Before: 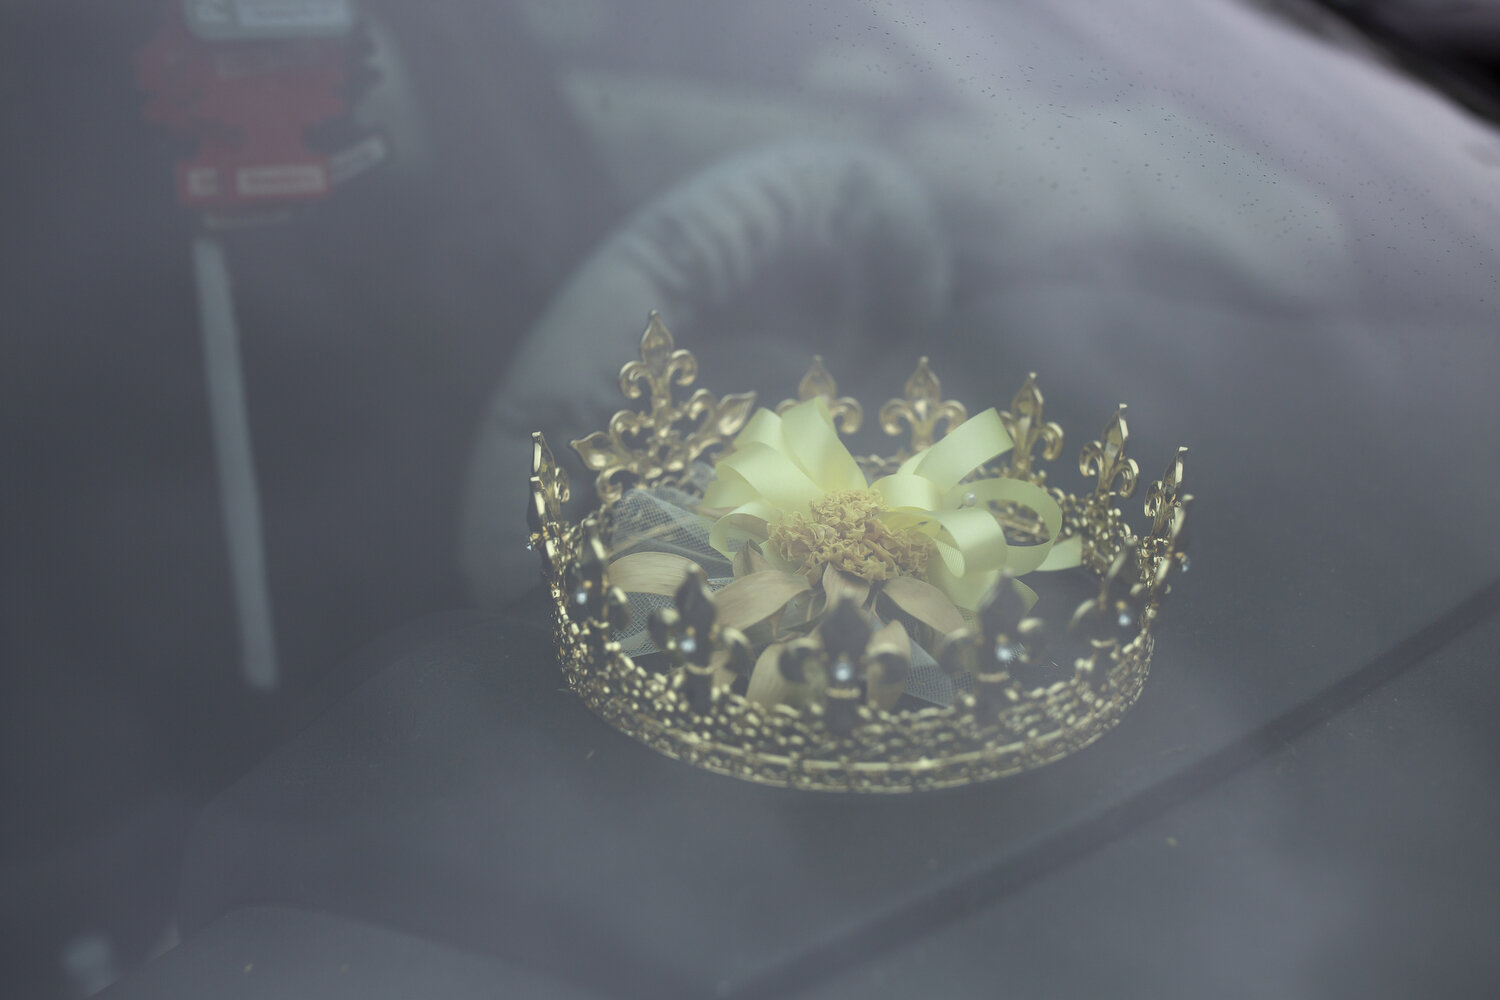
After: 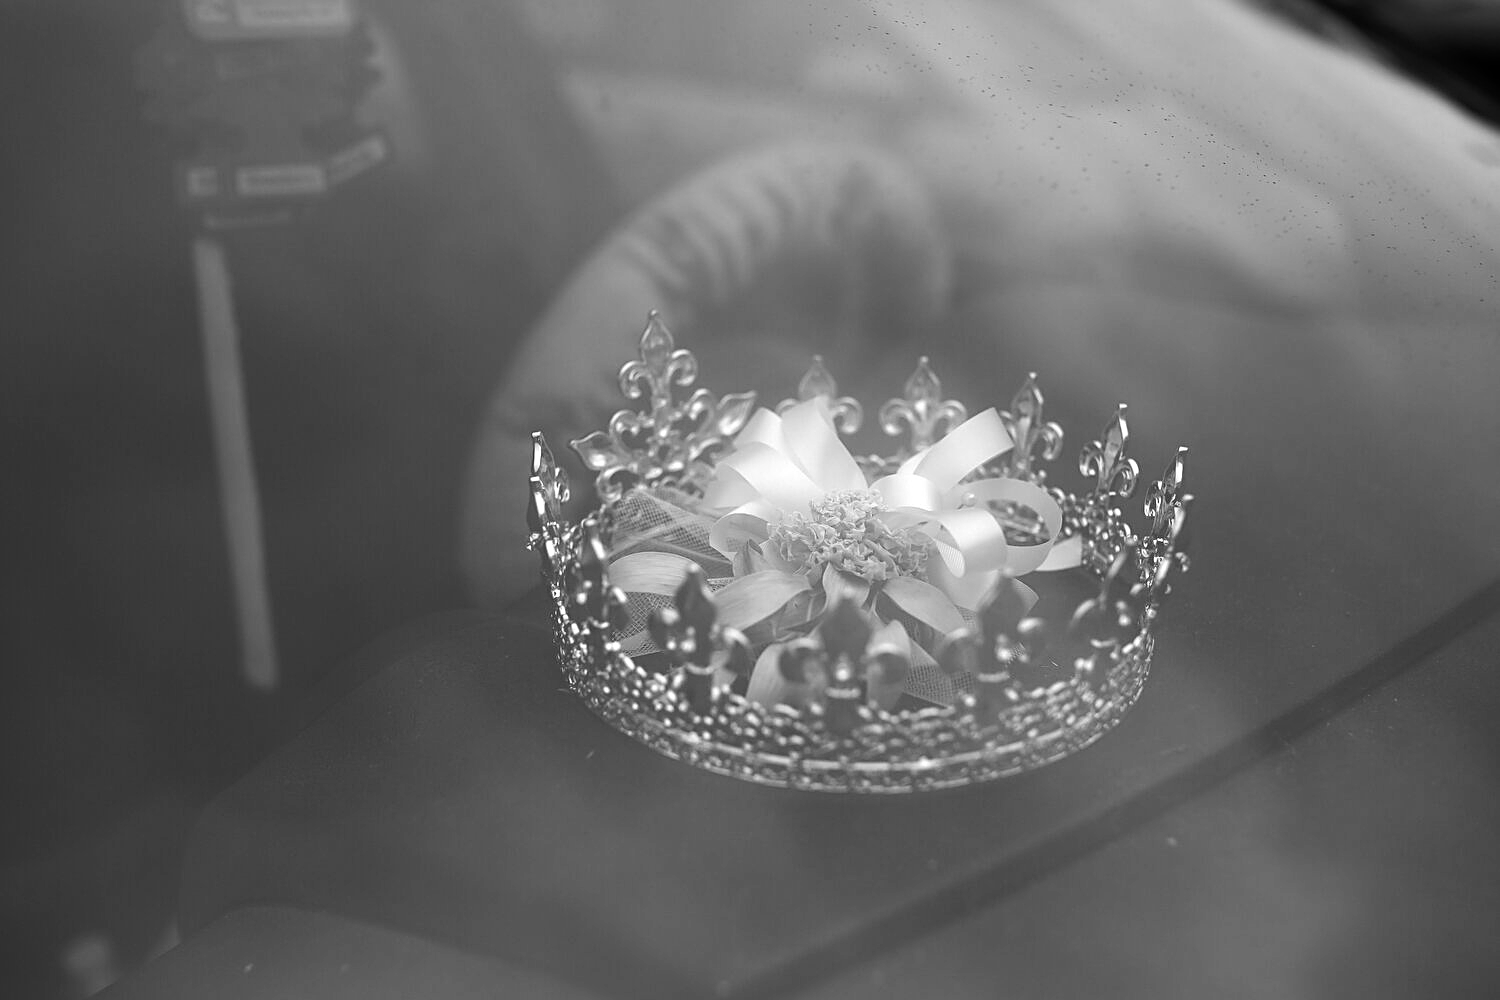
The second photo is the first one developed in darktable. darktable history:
sharpen: on, module defaults
white balance: red 1, blue 1
monochrome: a -74.22, b 78.2
tone equalizer: -8 EV -0.75 EV, -7 EV -0.7 EV, -6 EV -0.6 EV, -5 EV -0.4 EV, -3 EV 0.4 EV, -2 EV 0.6 EV, -1 EV 0.7 EV, +0 EV 0.75 EV, edges refinement/feathering 500, mask exposure compensation -1.57 EV, preserve details no
